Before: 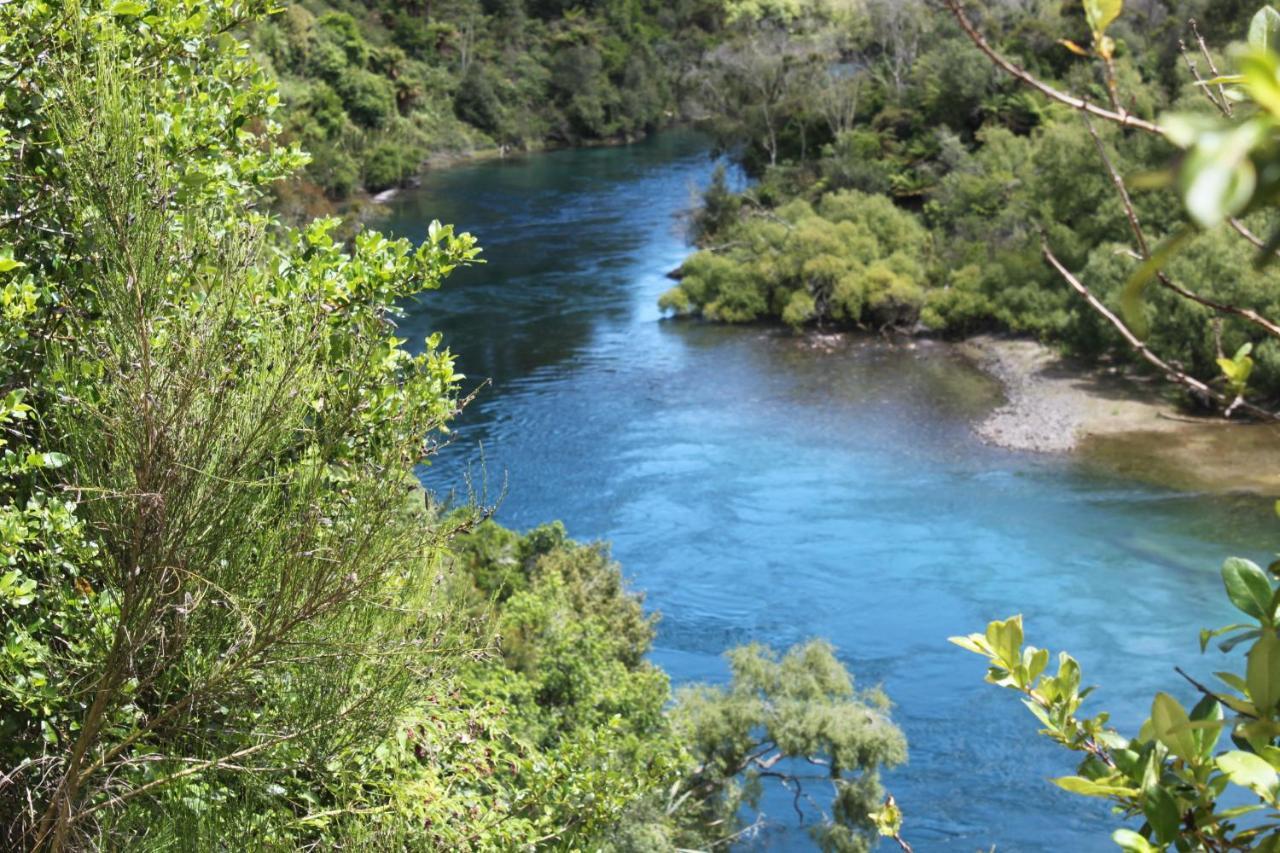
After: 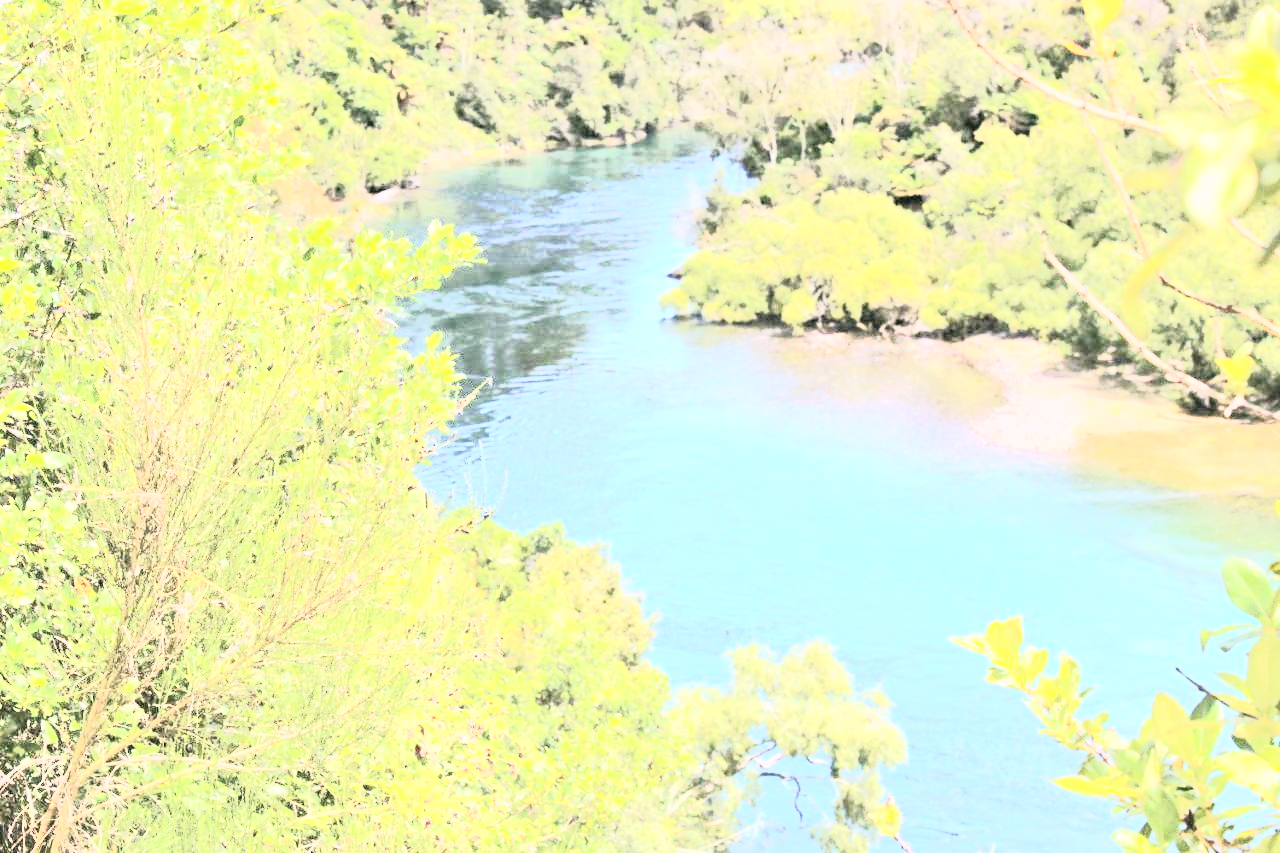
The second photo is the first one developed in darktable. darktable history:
color correction: highlights a* 4.08, highlights b* 4.94, shadows a* -7.6, shadows b* 4.91
tone equalizer: -7 EV 0.159 EV, -6 EV 0.572 EV, -5 EV 1.14 EV, -4 EV 1.34 EV, -3 EV 1.14 EV, -2 EV 0.6 EV, -1 EV 0.149 EV
contrast brightness saturation: contrast 0.381, brightness 0.511
haze removal: compatibility mode true, adaptive false
tone curve: curves: ch0 [(0, 0) (0.003, 0.005) (0.011, 0.018) (0.025, 0.041) (0.044, 0.072) (0.069, 0.113) (0.1, 0.163) (0.136, 0.221) (0.177, 0.289) (0.224, 0.366) (0.277, 0.452) (0.335, 0.546) (0.399, 0.65) (0.468, 0.763) (0.543, 0.885) (0.623, 0.93) (0.709, 0.946) (0.801, 0.963) (0.898, 0.981) (1, 1)], color space Lab, independent channels, preserve colors none
